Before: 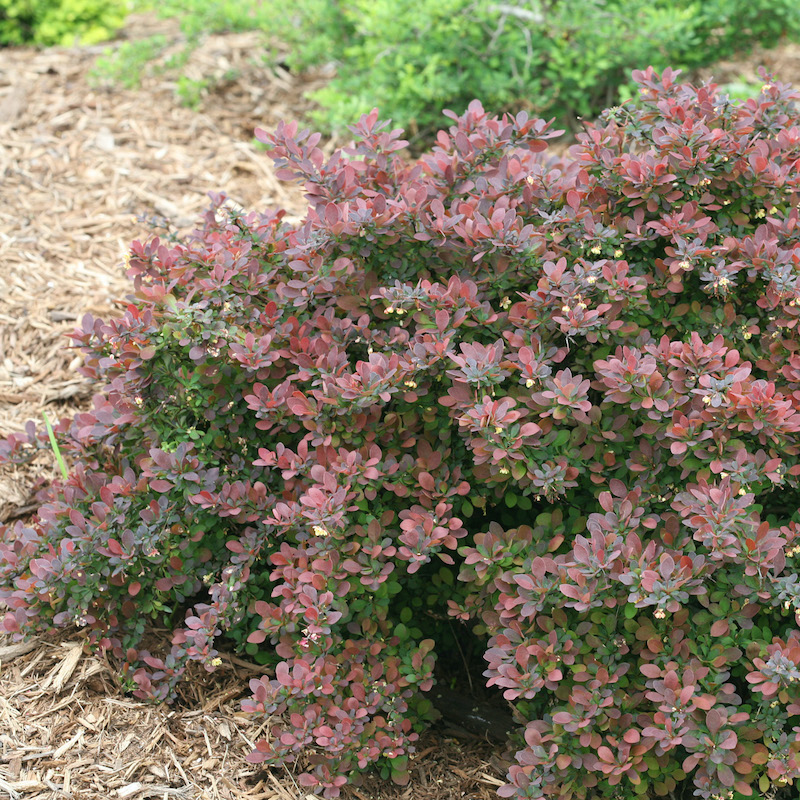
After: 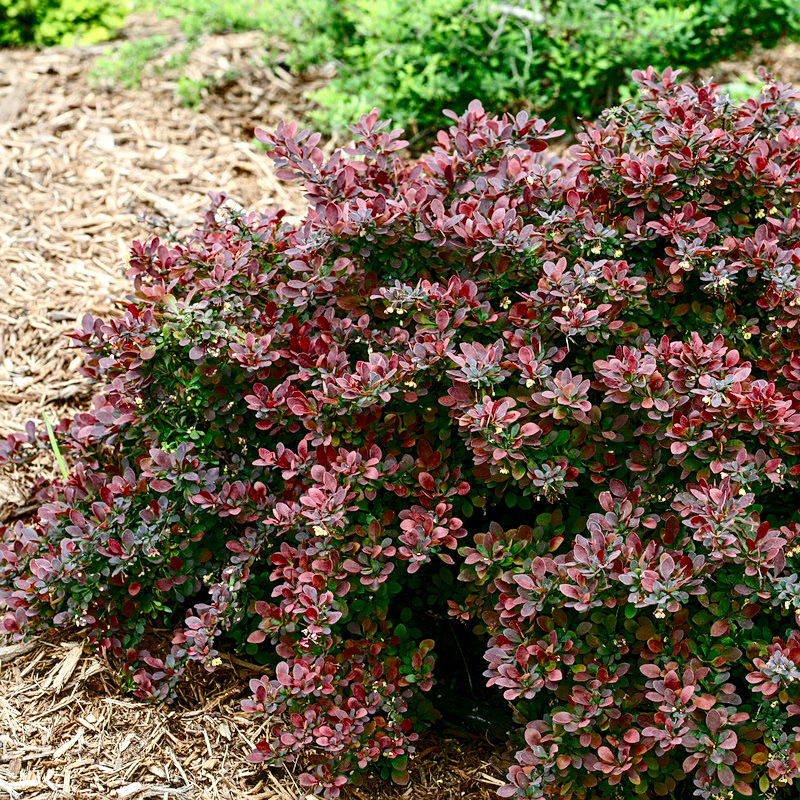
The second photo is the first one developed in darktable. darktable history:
color balance rgb: power › hue 71.23°, perceptual saturation grading › global saturation 45.008%, perceptual saturation grading › highlights -50.384%, perceptual saturation grading › shadows 30.086%, saturation formula JzAzBz (2021)
local contrast: detail 130%
contrast brightness saturation: contrast 0.199, brightness -0.108, saturation 0.099
sharpen: on, module defaults
